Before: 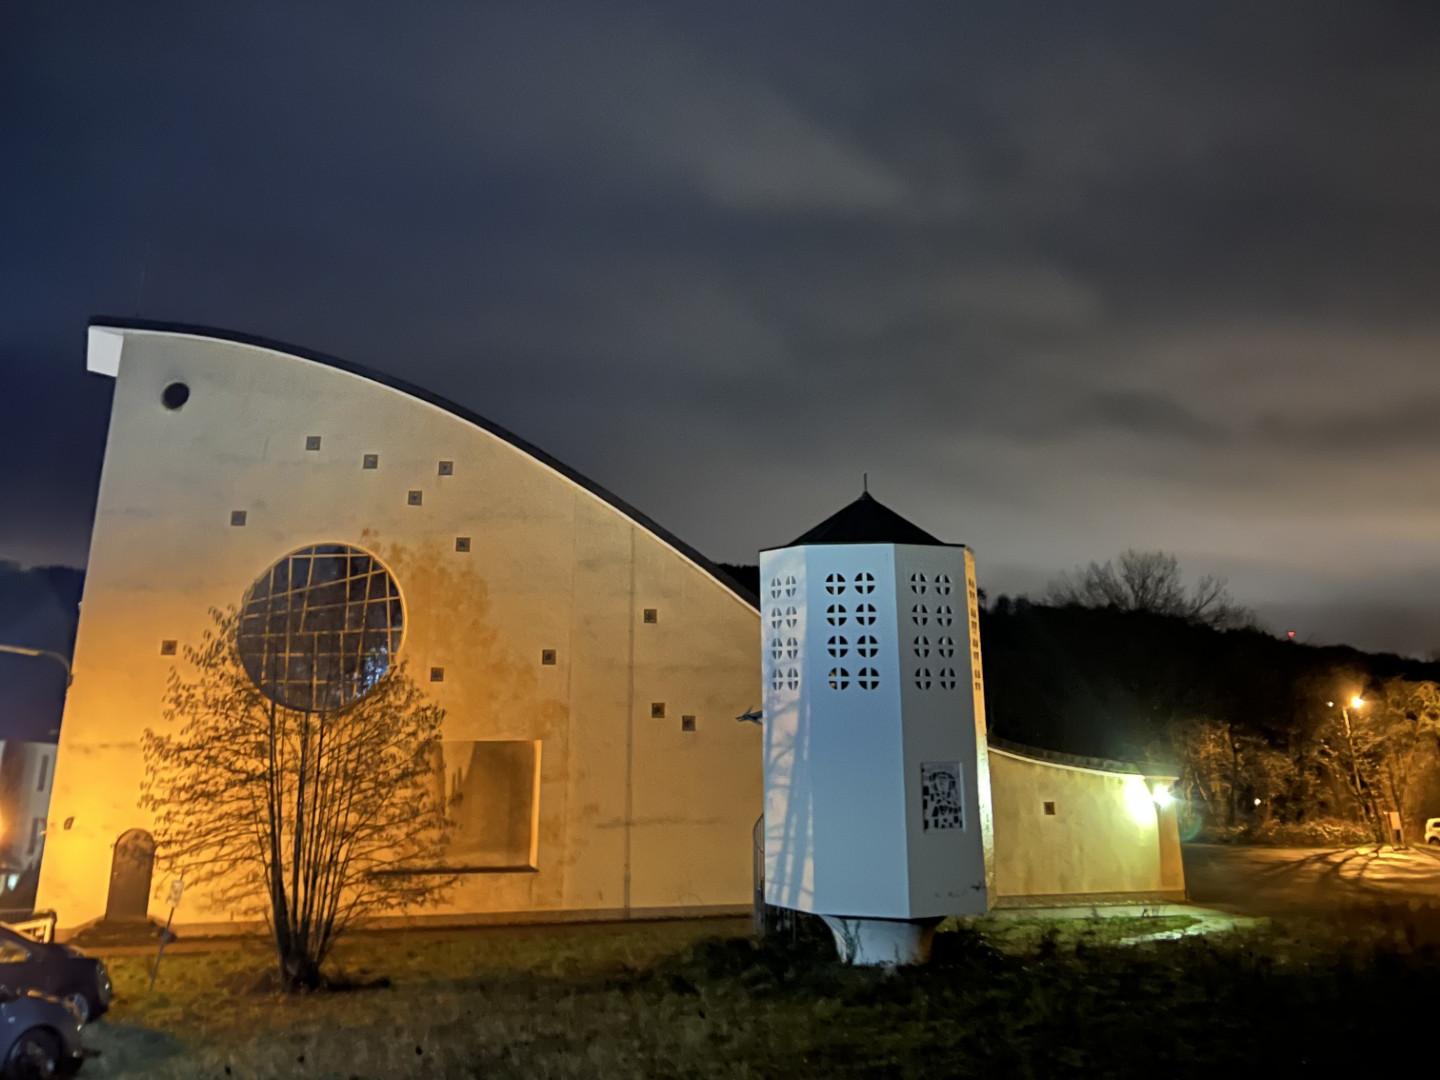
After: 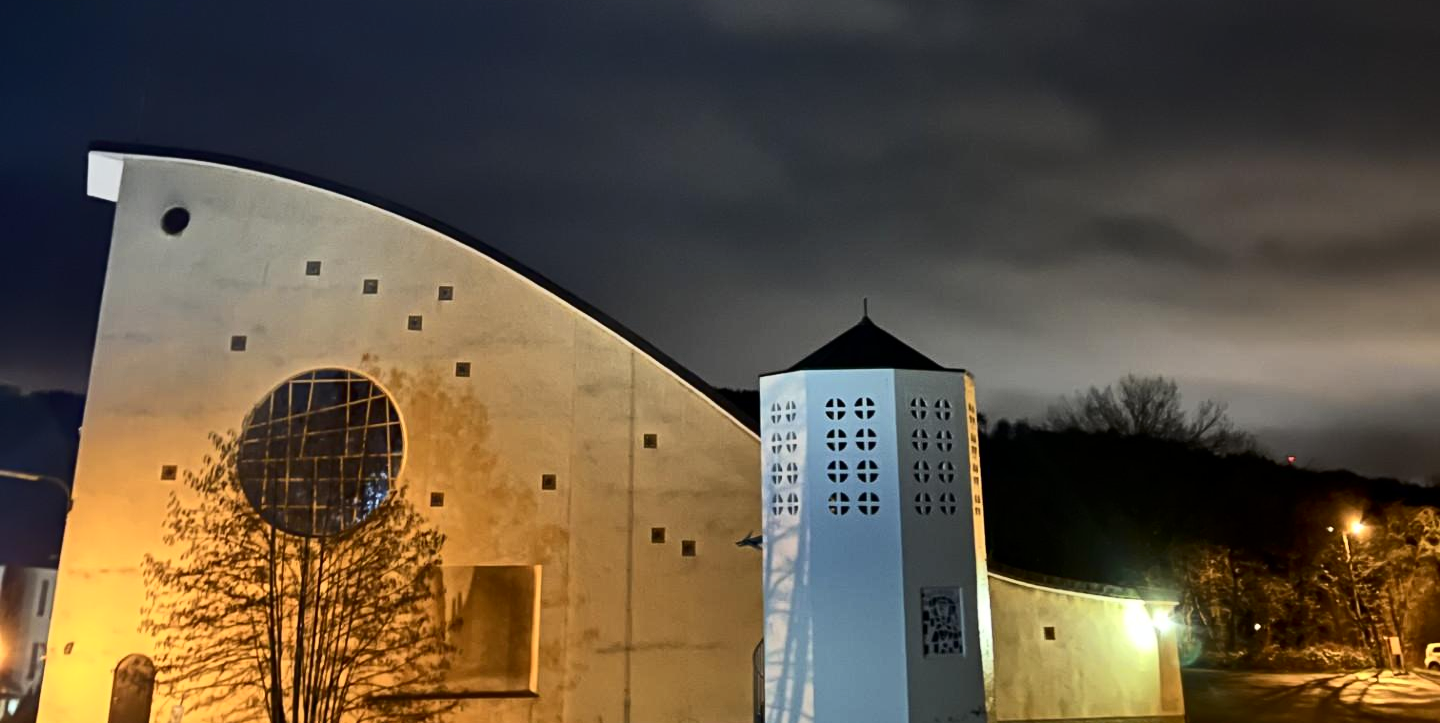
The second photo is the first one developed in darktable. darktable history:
crop: top 16.291%, bottom 16.754%
contrast brightness saturation: contrast 0.275
